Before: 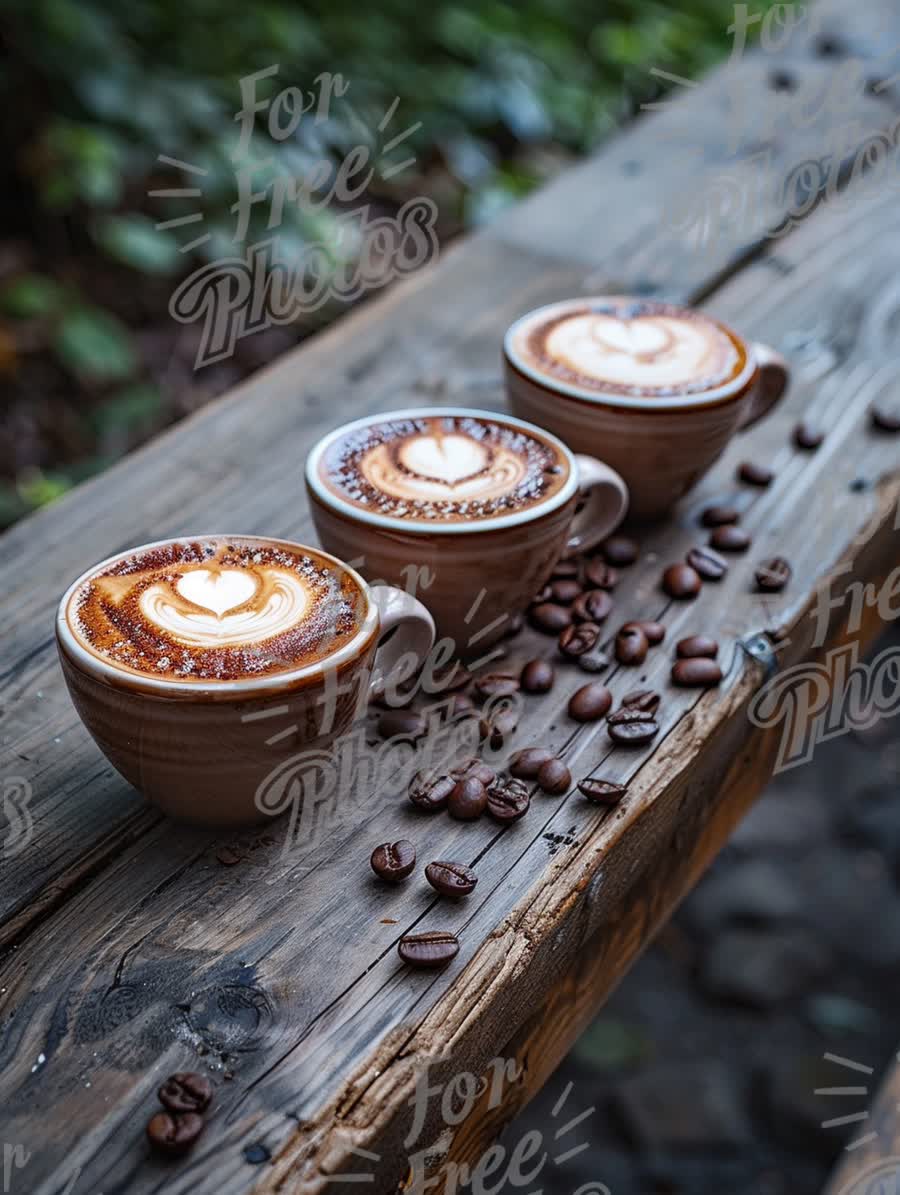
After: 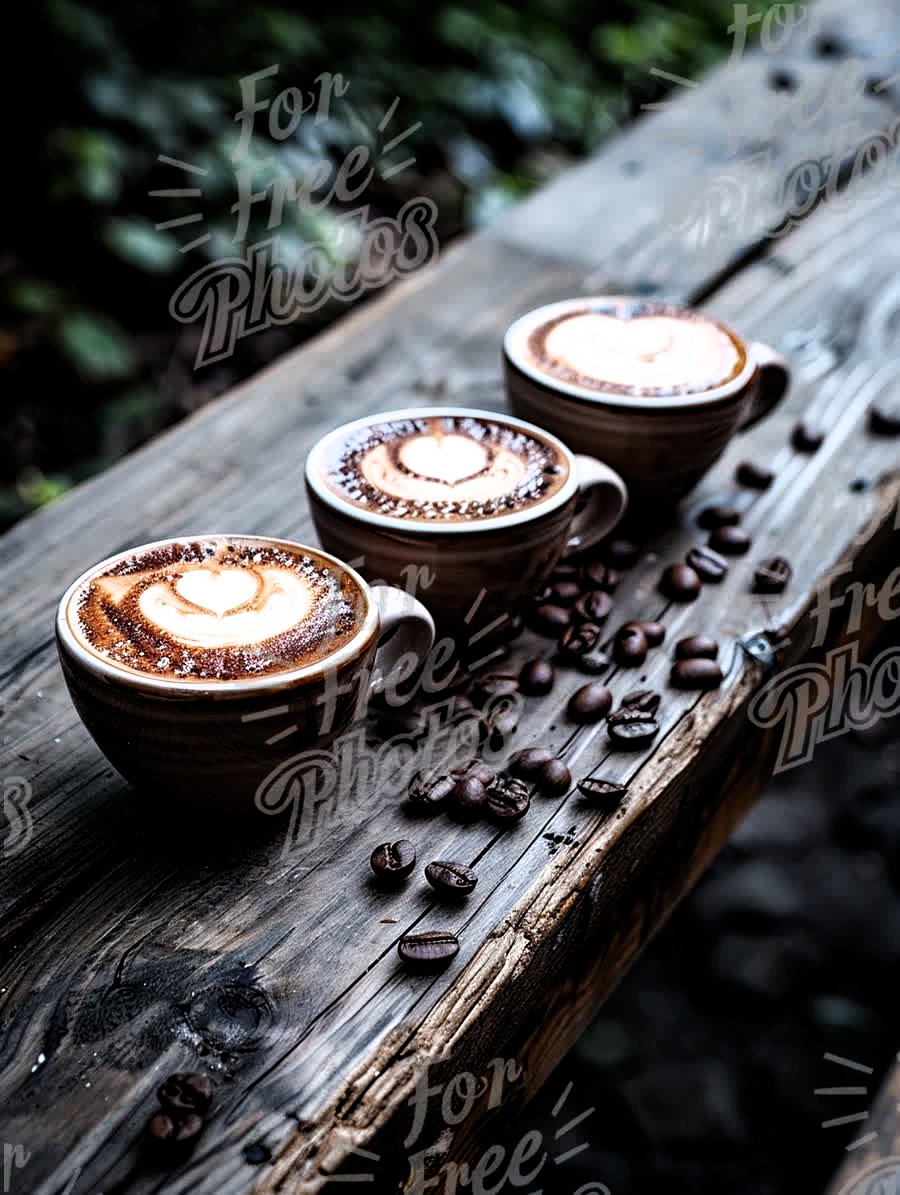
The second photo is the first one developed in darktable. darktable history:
filmic rgb: black relative exposure -8.22 EV, white relative exposure 2.22 EV, hardness 7.05, latitude 85.85%, contrast 1.708, highlights saturation mix -3.89%, shadows ↔ highlights balance -2.52%
